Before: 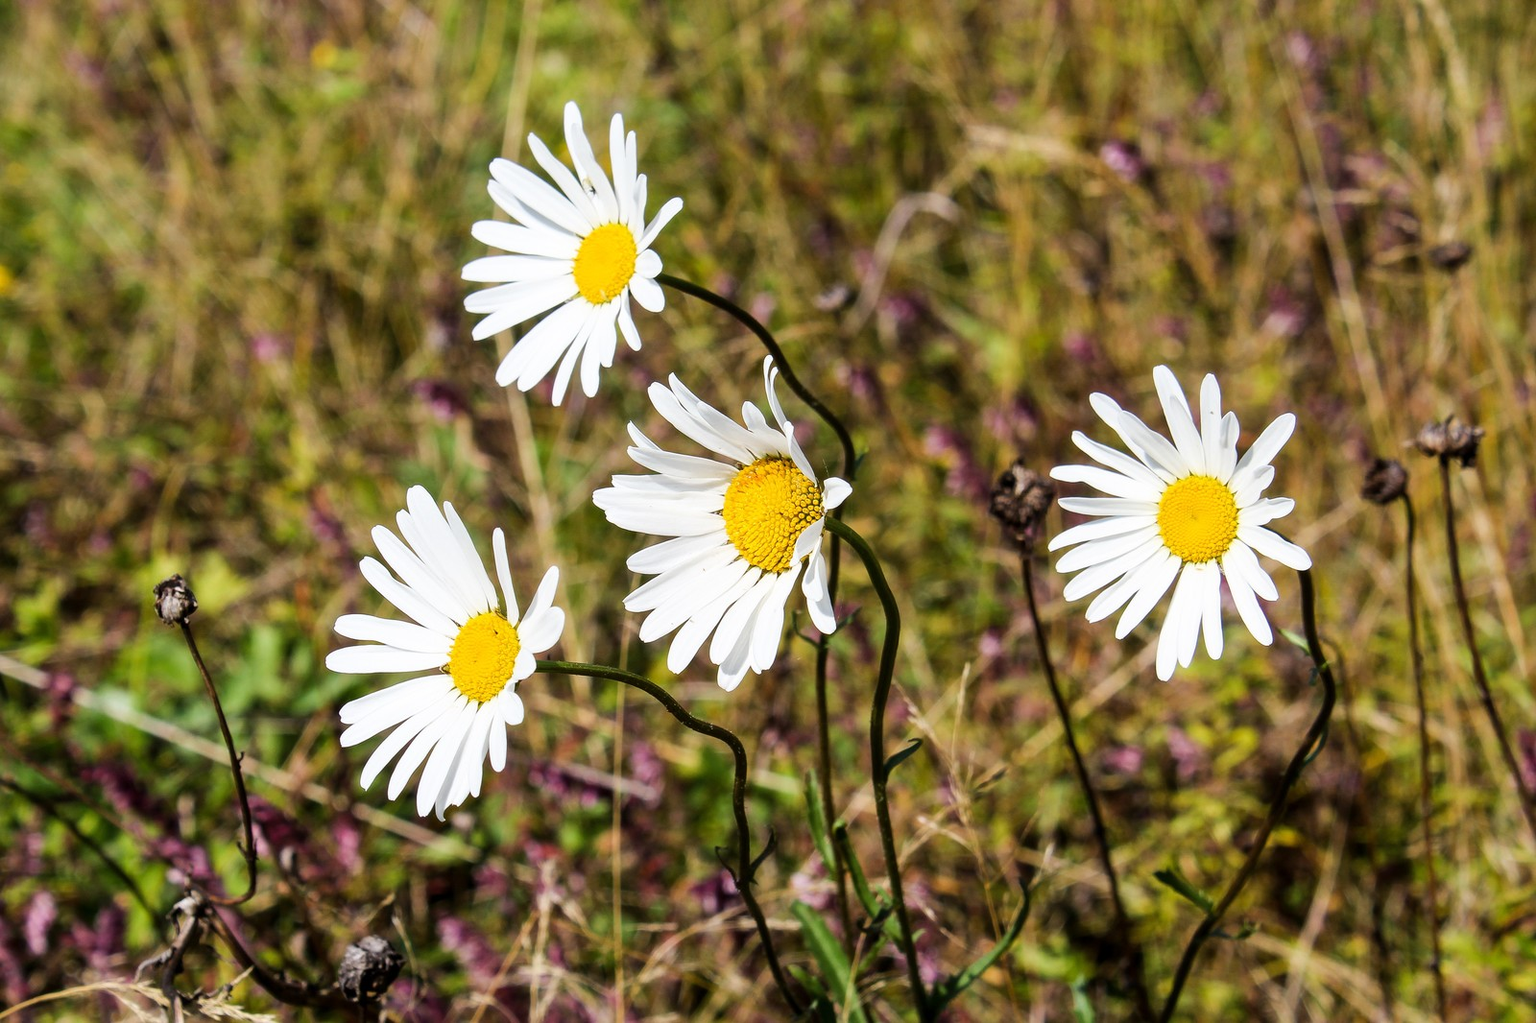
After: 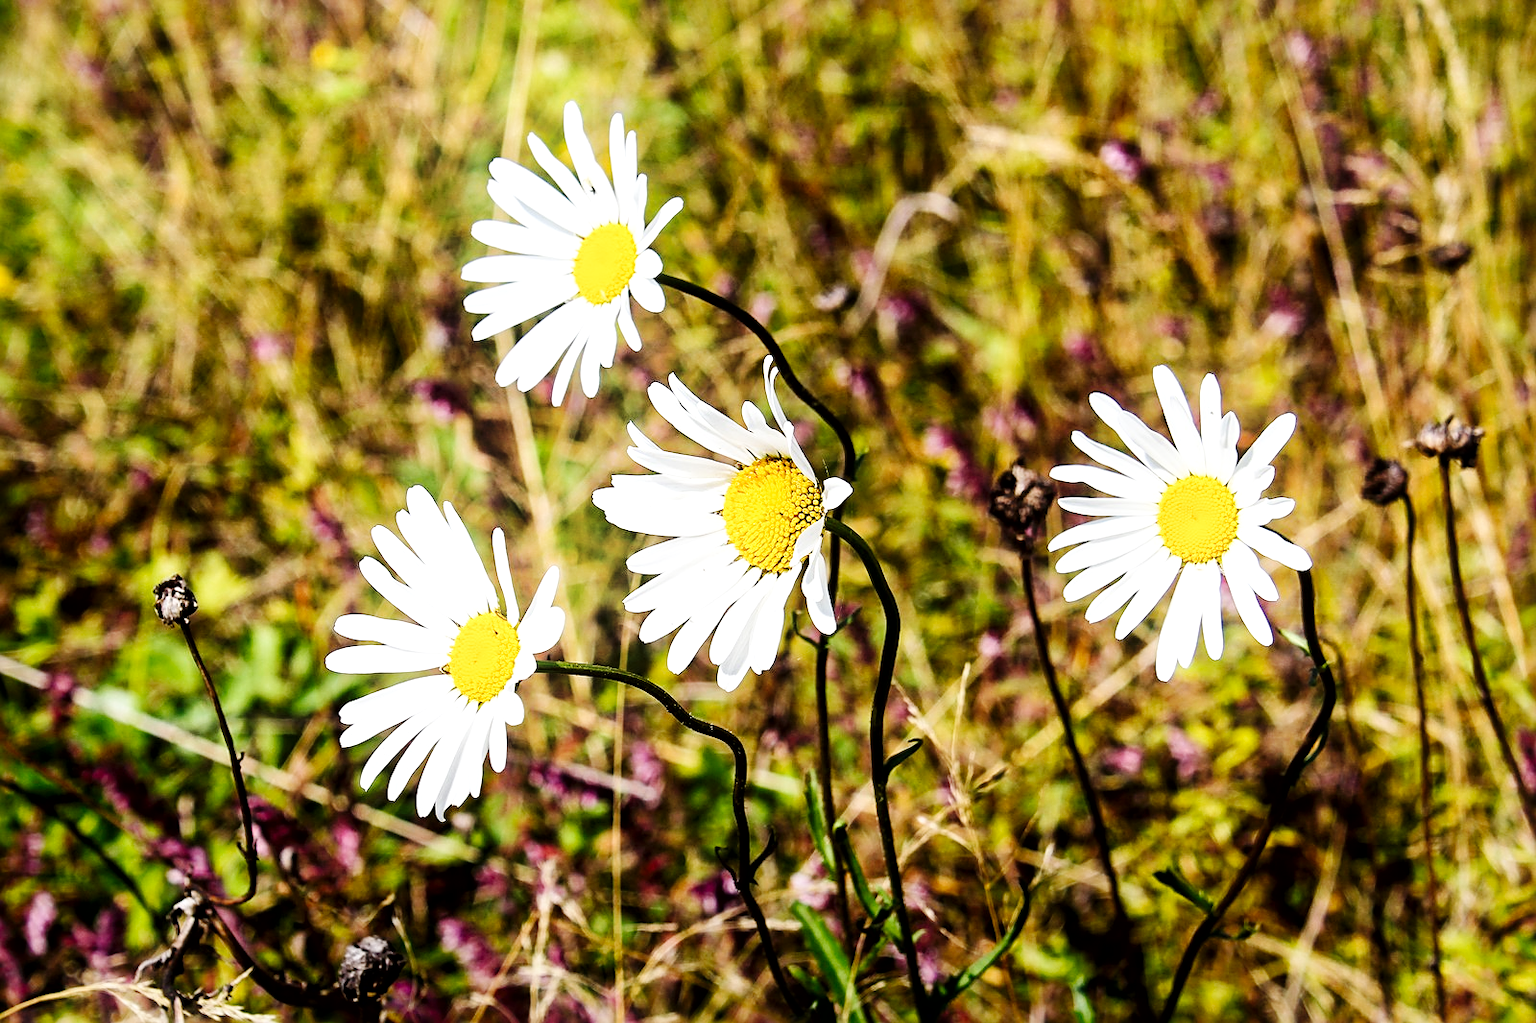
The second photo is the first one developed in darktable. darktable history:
local contrast: mode bilateral grid, contrast 20, coarseness 49, detail 150%, midtone range 0.2
sharpen: on, module defaults
base curve: curves: ch0 [(0, 0) (0.036, 0.025) (0.121, 0.166) (0.206, 0.329) (0.605, 0.79) (1, 1)], preserve colors none
shadows and highlights: shadows -89.55, highlights 89.89, soften with gaussian
